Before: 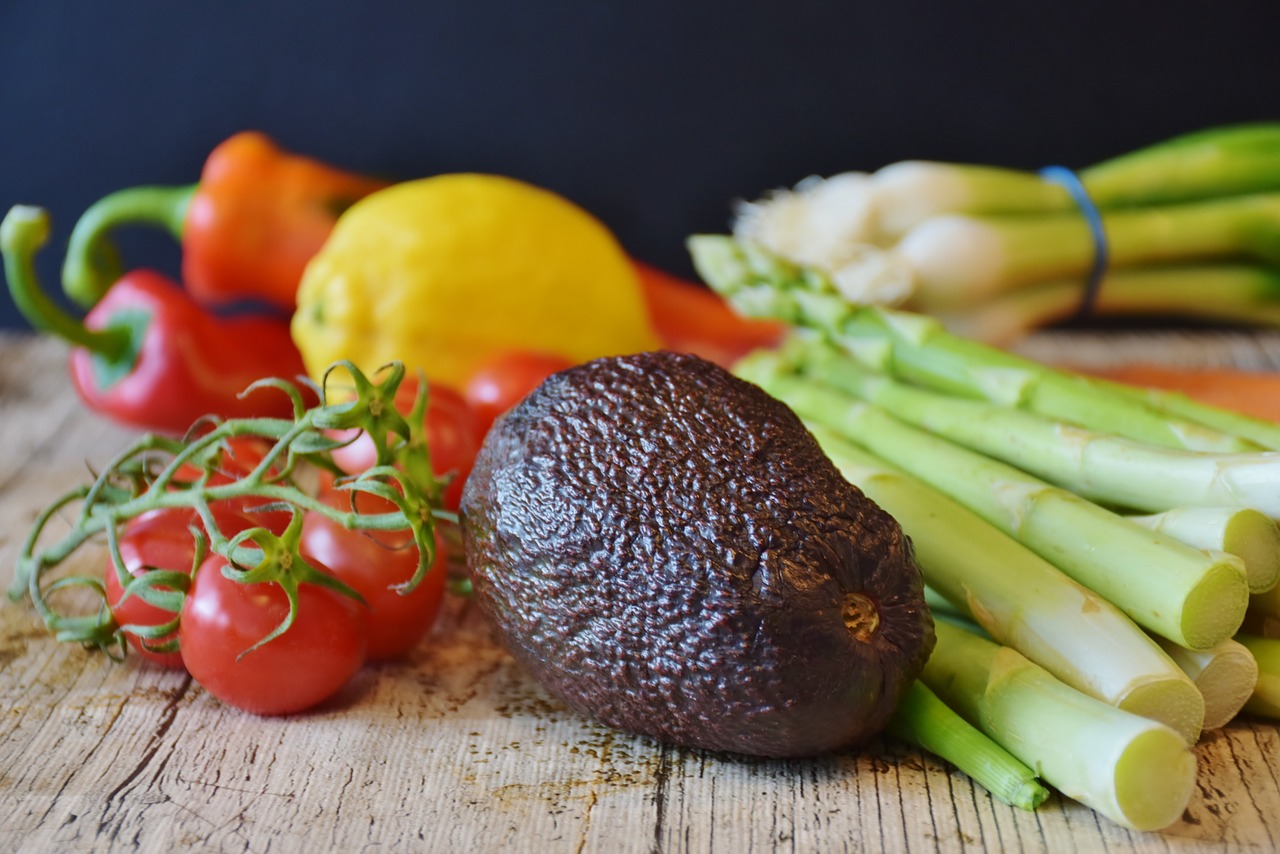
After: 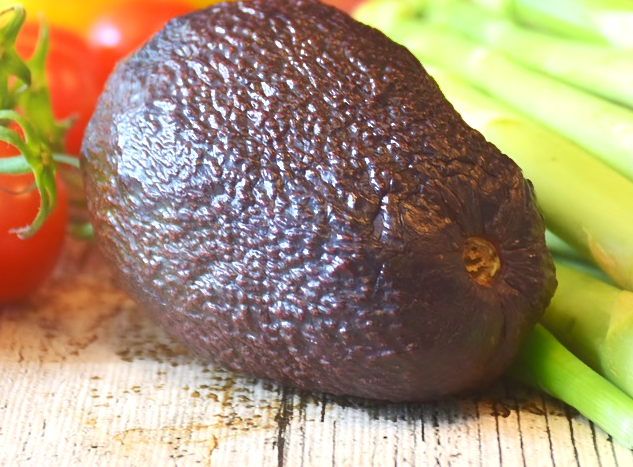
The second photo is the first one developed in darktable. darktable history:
contrast equalizer: octaves 7, y [[0.6 ×6], [0.55 ×6], [0 ×6], [0 ×6], [0 ×6]], mix -1
exposure: black level correction 0, exposure 1.1 EV, compensate highlight preservation false
crop: left 29.672%, top 41.786%, right 20.851%, bottom 3.487%
